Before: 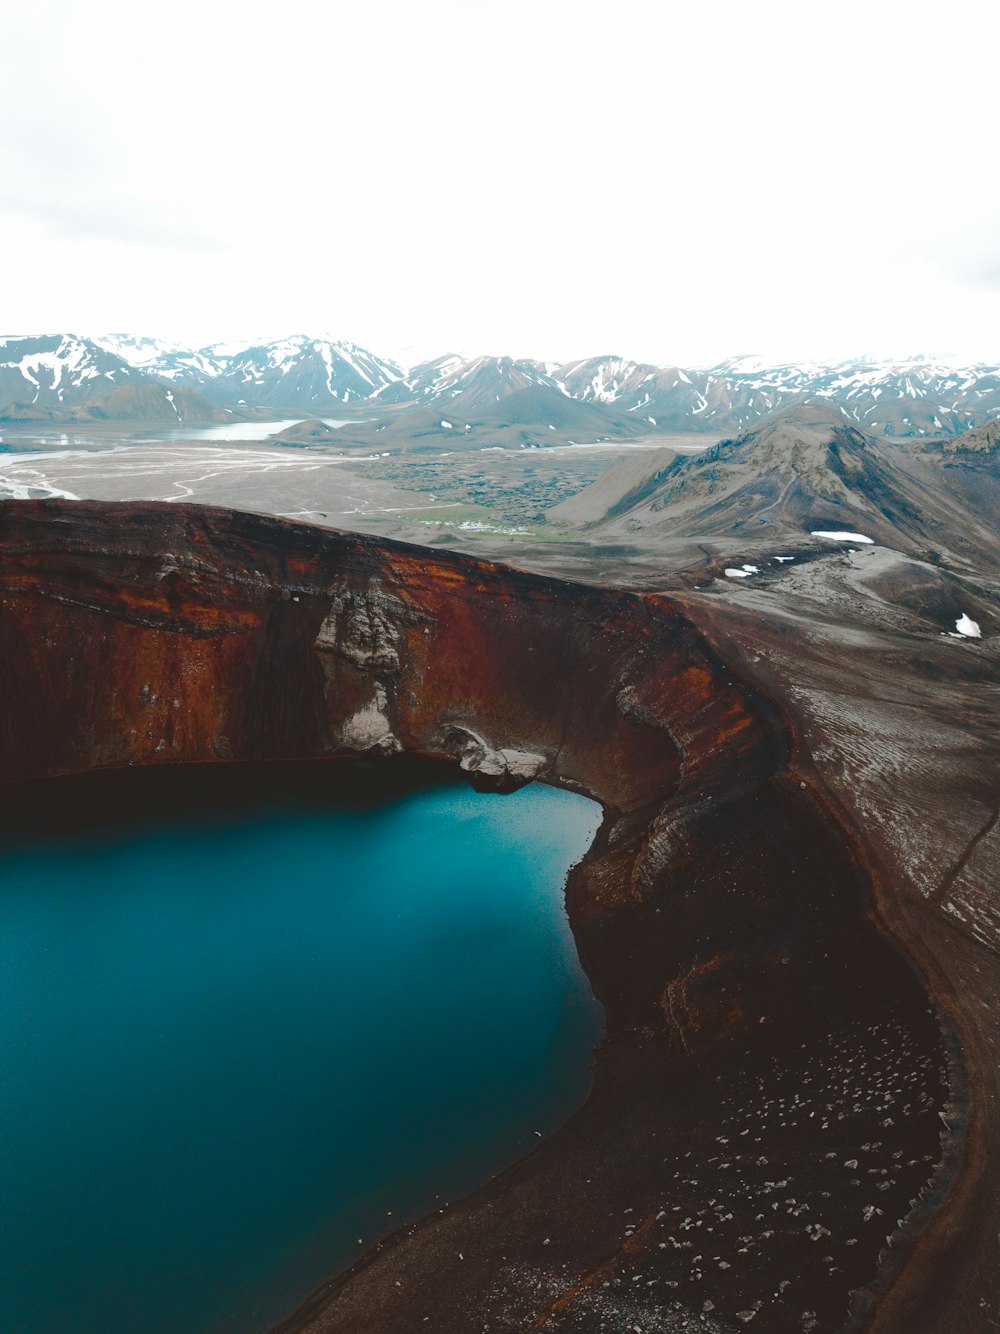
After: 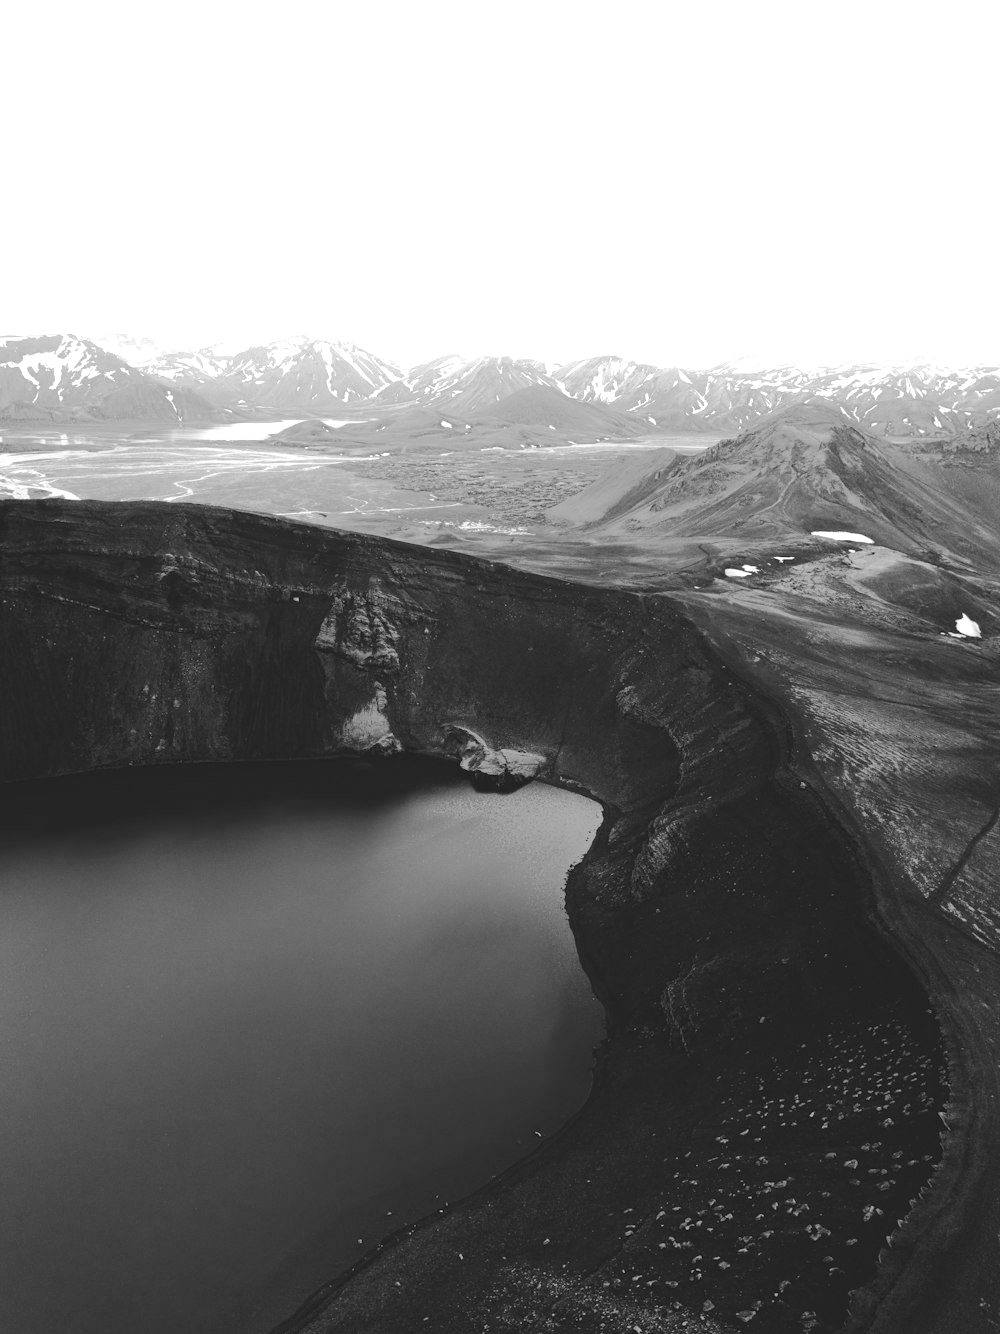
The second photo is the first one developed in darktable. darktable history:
color calibration: output gray [0.23, 0.37, 0.4, 0], illuminant custom, x 0.263, y 0.52, temperature 7043.01 K, saturation algorithm version 1 (2020)
